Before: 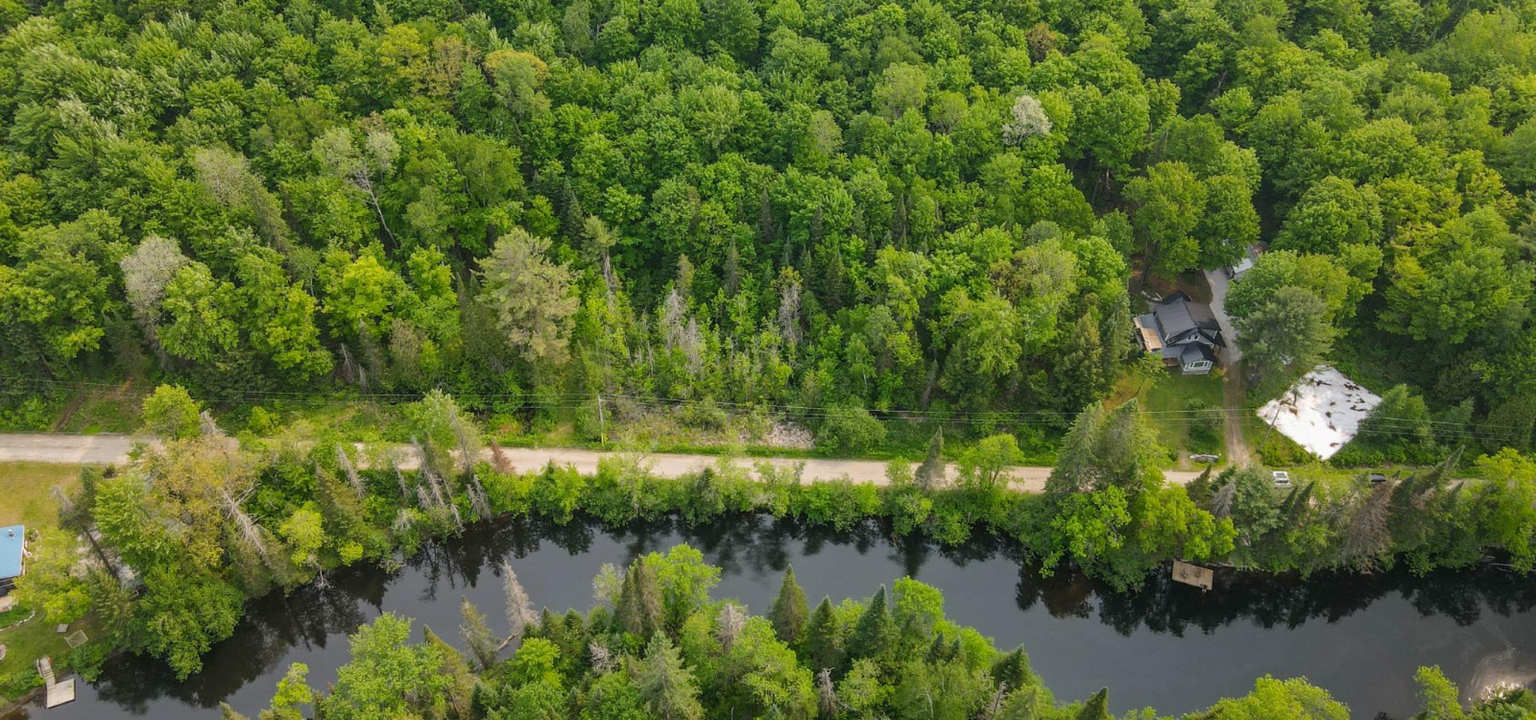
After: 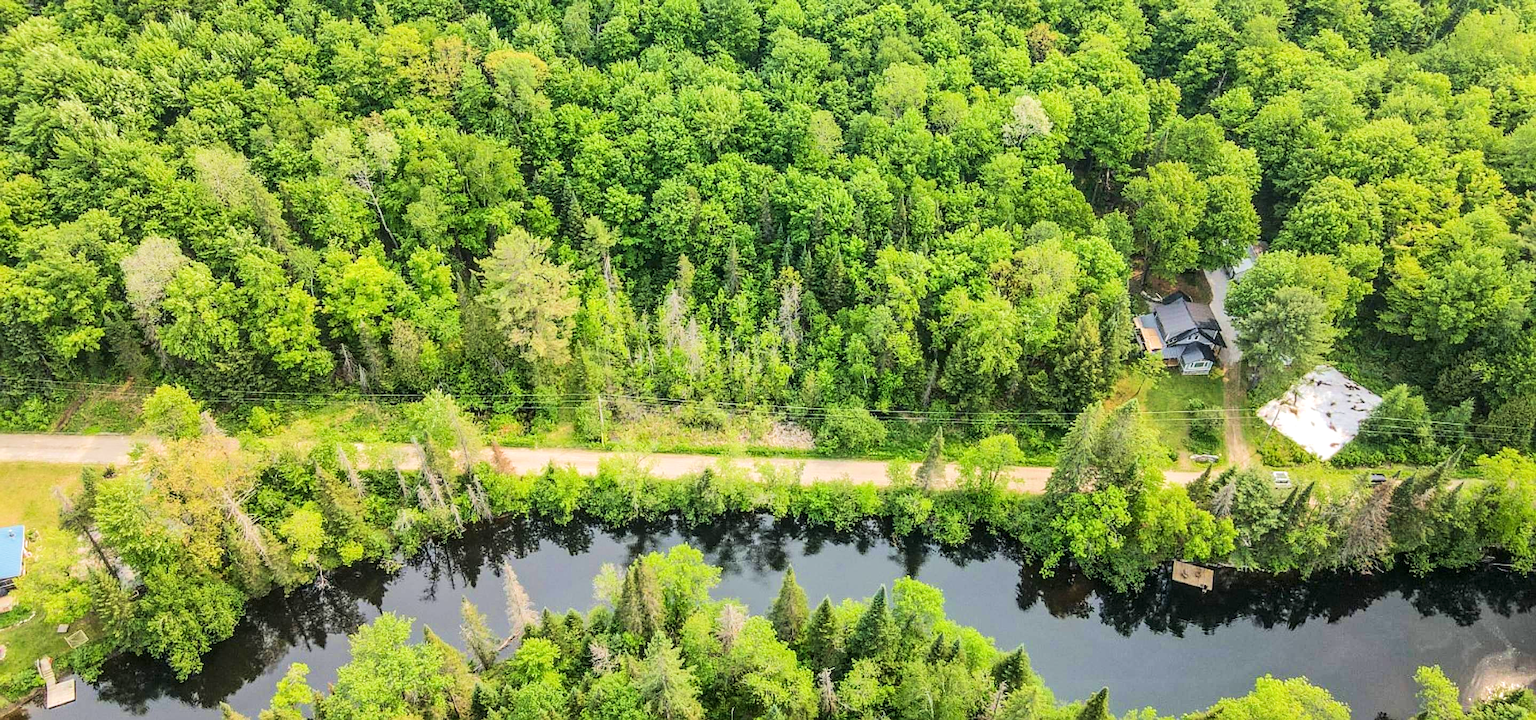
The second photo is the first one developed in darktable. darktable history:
sharpen: on, module defaults
tone equalizer: -7 EV 0.147 EV, -6 EV 0.59 EV, -5 EV 1.13 EV, -4 EV 1.36 EV, -3 EV 1.13 EV, -2 EV 0.6 EV, -1 EV 0.156 EV, edges refinement/feathering 500, mask exposure compensation -1.57 EV, preserve details no
velvia: on, module defaults
local contrast: highlights 55%, shadows 53%, detail 130%, midtone range 0.457
